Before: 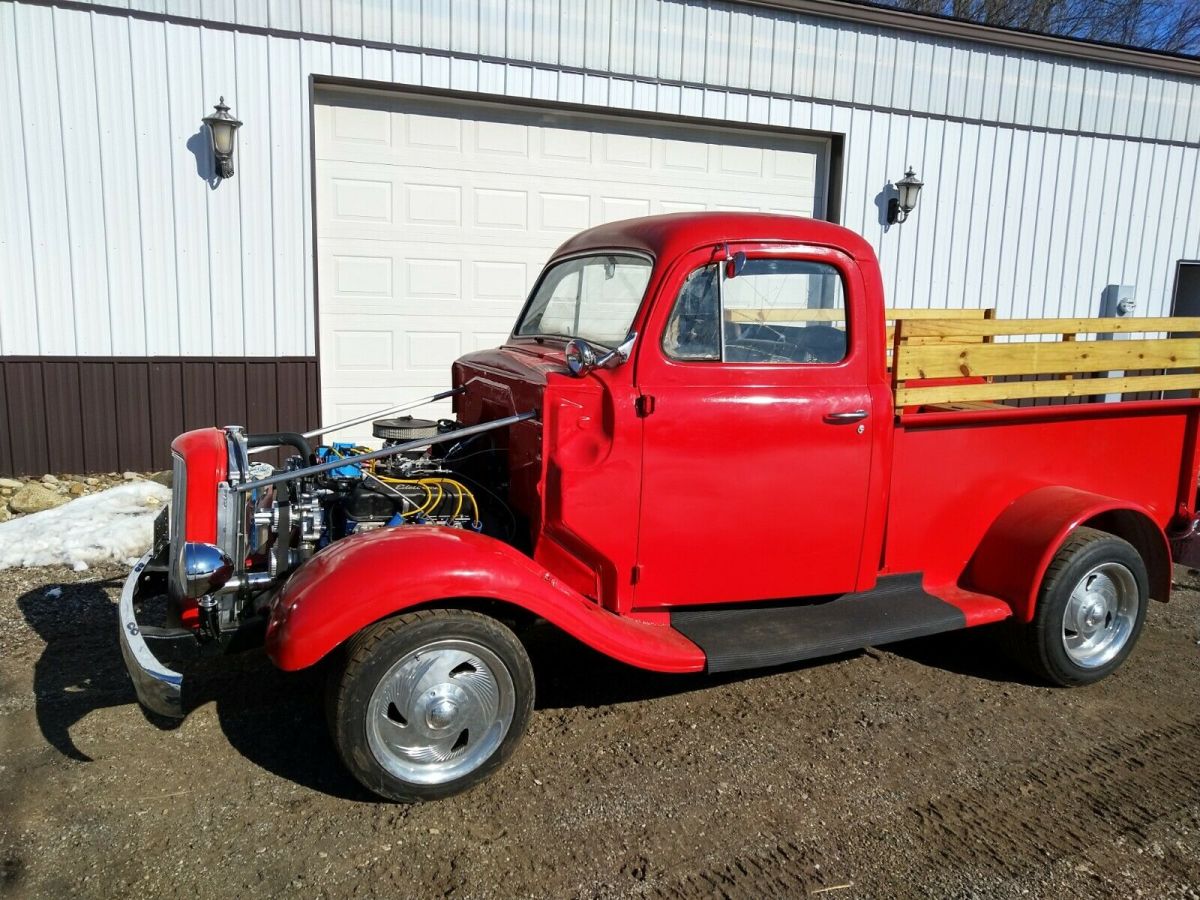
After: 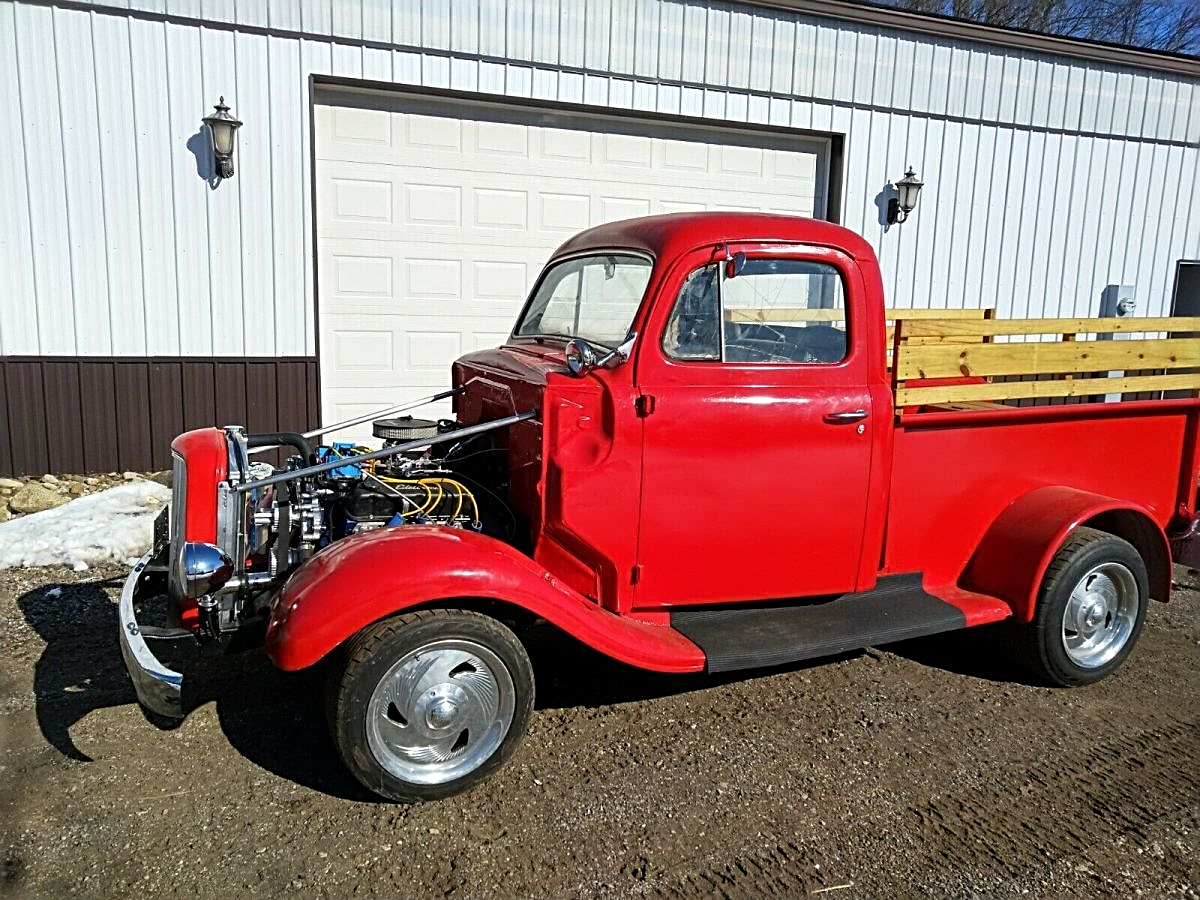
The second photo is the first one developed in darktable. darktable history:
sharpen: radius 2.536, amount 0.62
